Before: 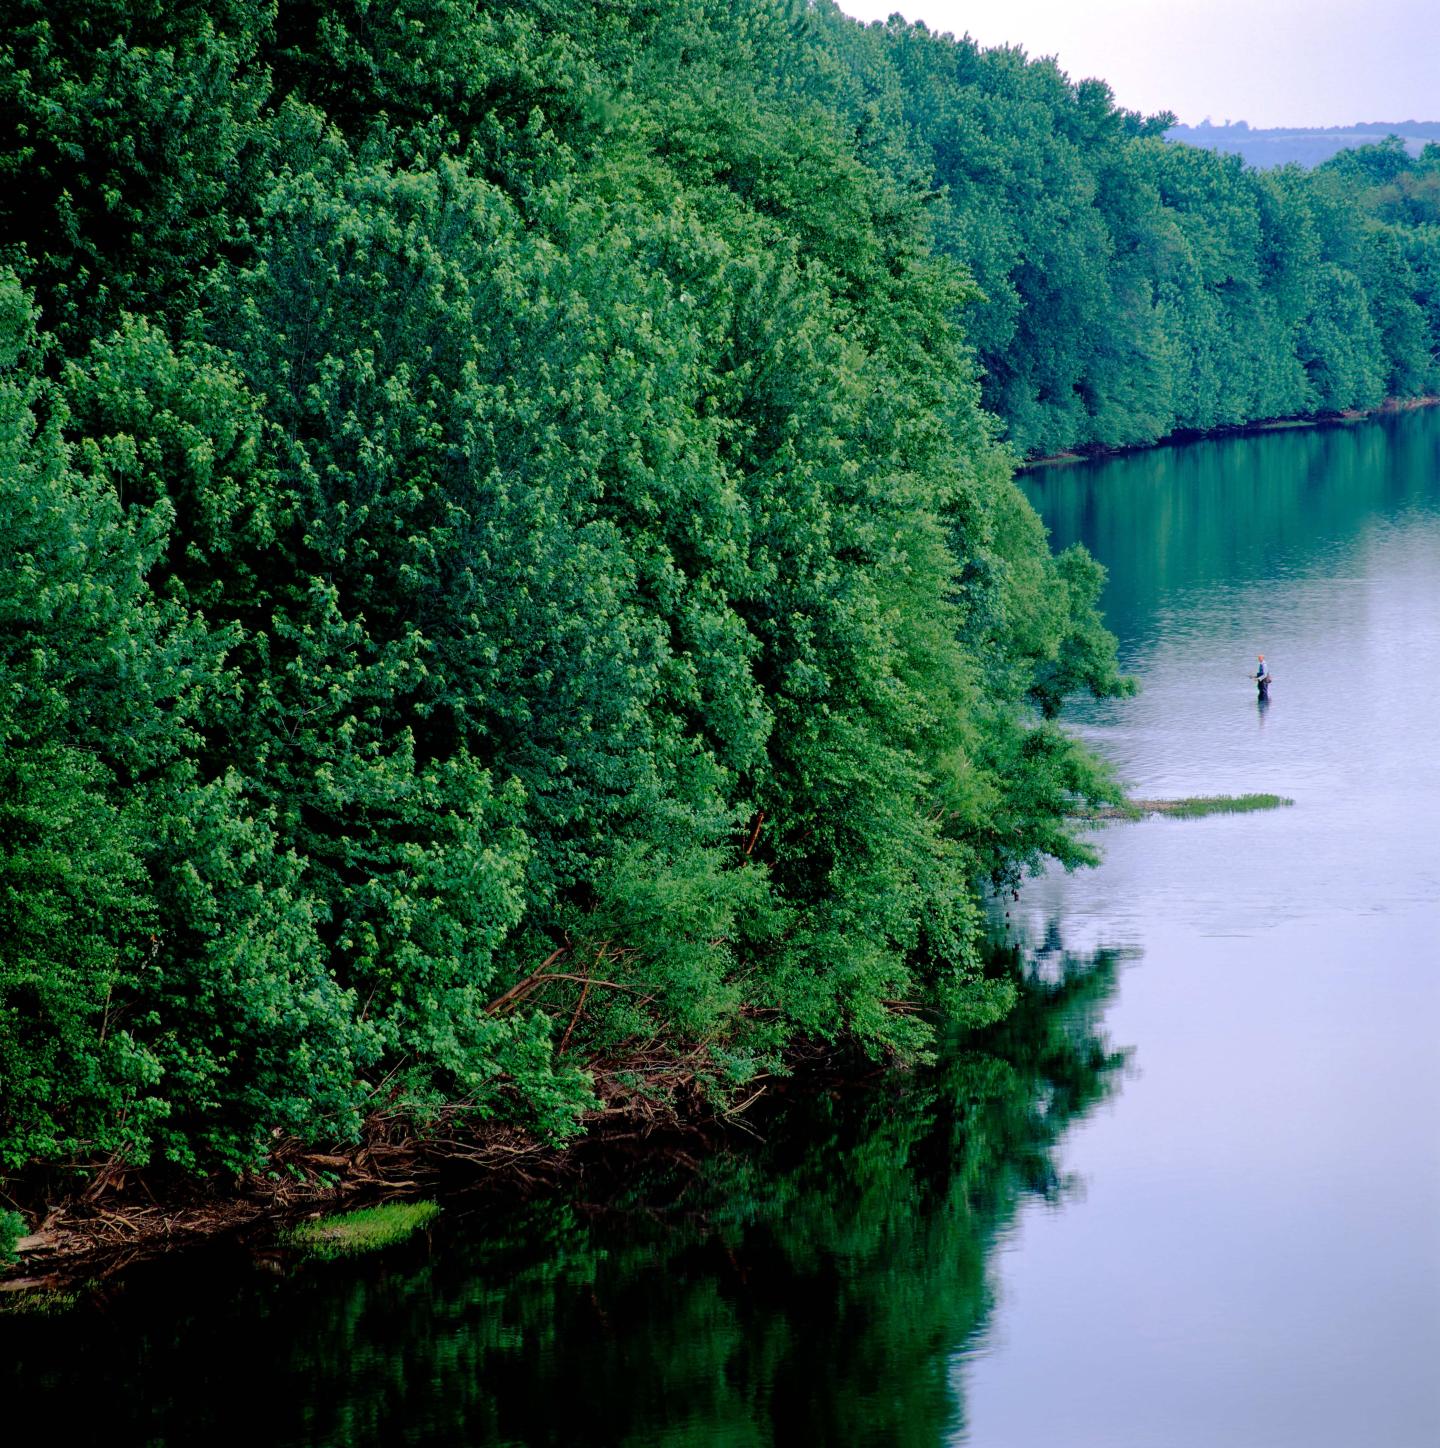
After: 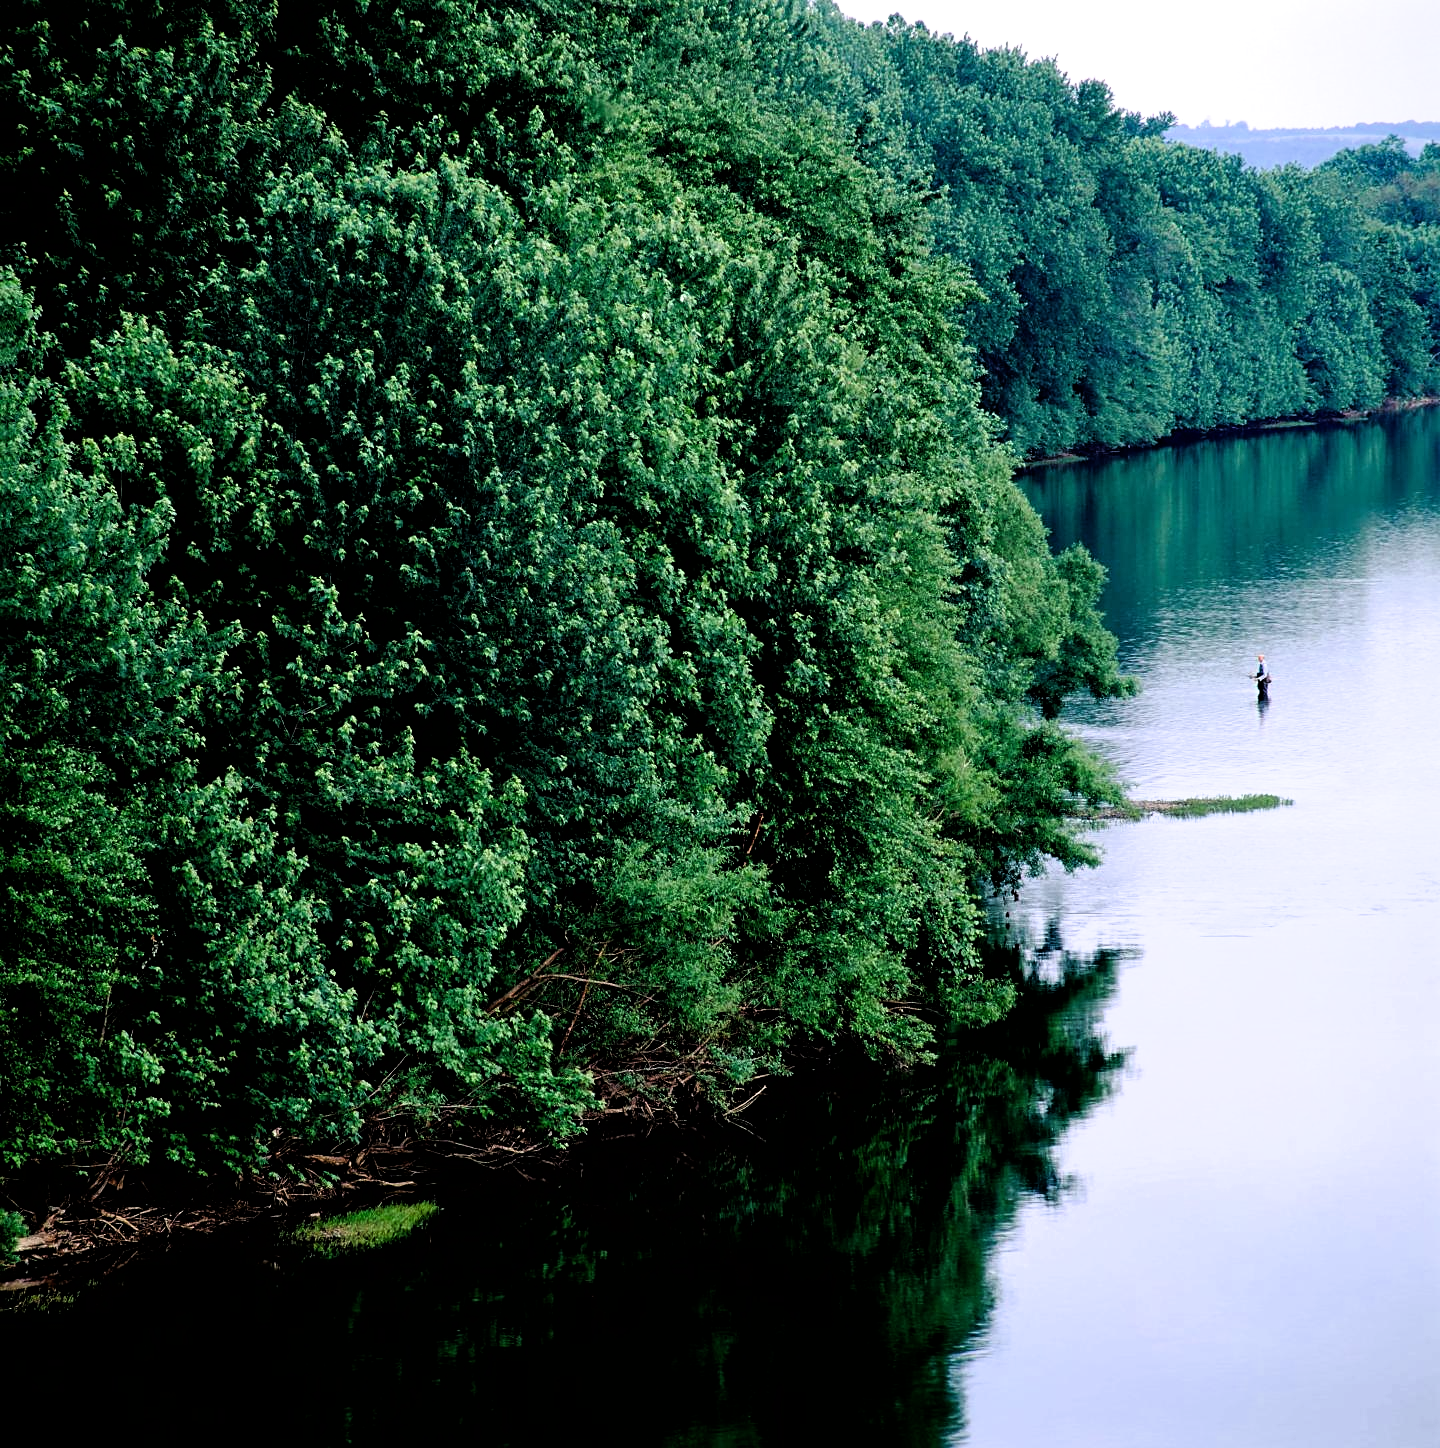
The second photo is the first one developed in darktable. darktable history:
sharpen: amount 0.217
filmic rgb: black relative exposure -8.27 EV, white relative exposure 2.2 EV, hardness 7.09, latitude 86.17%, contrast 1.707, highlights saturation mix -3.76%, shadows ↔ highlights balance -2.71%
